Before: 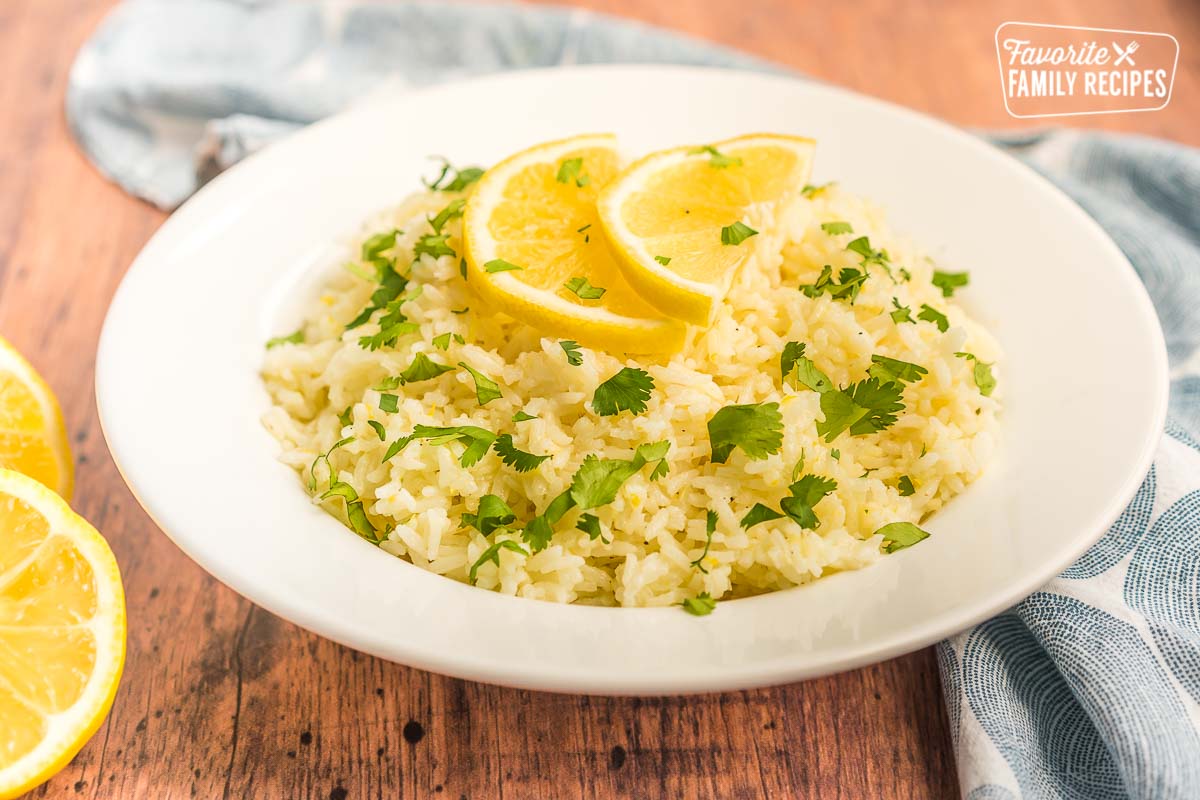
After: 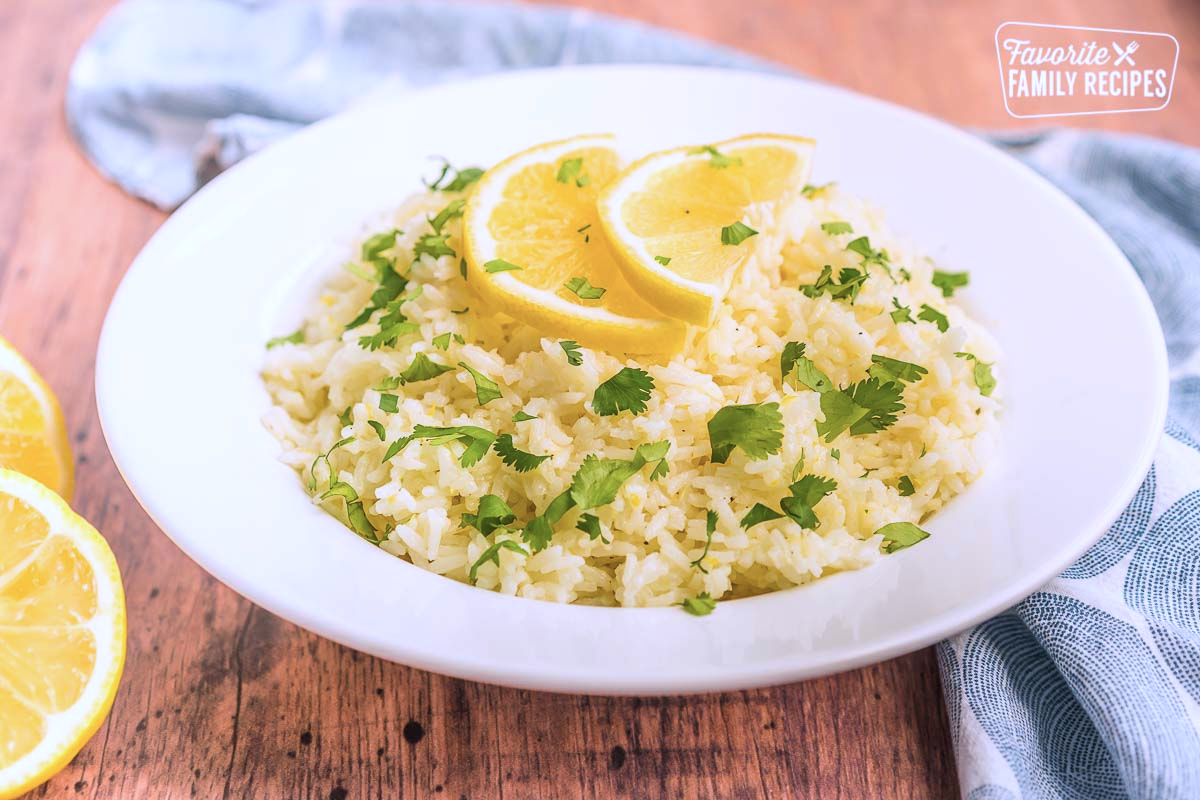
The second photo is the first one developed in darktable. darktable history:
color calibration: illuminant as shot in camera, x 0.379, y 0.397, temperature 4137.69 K
